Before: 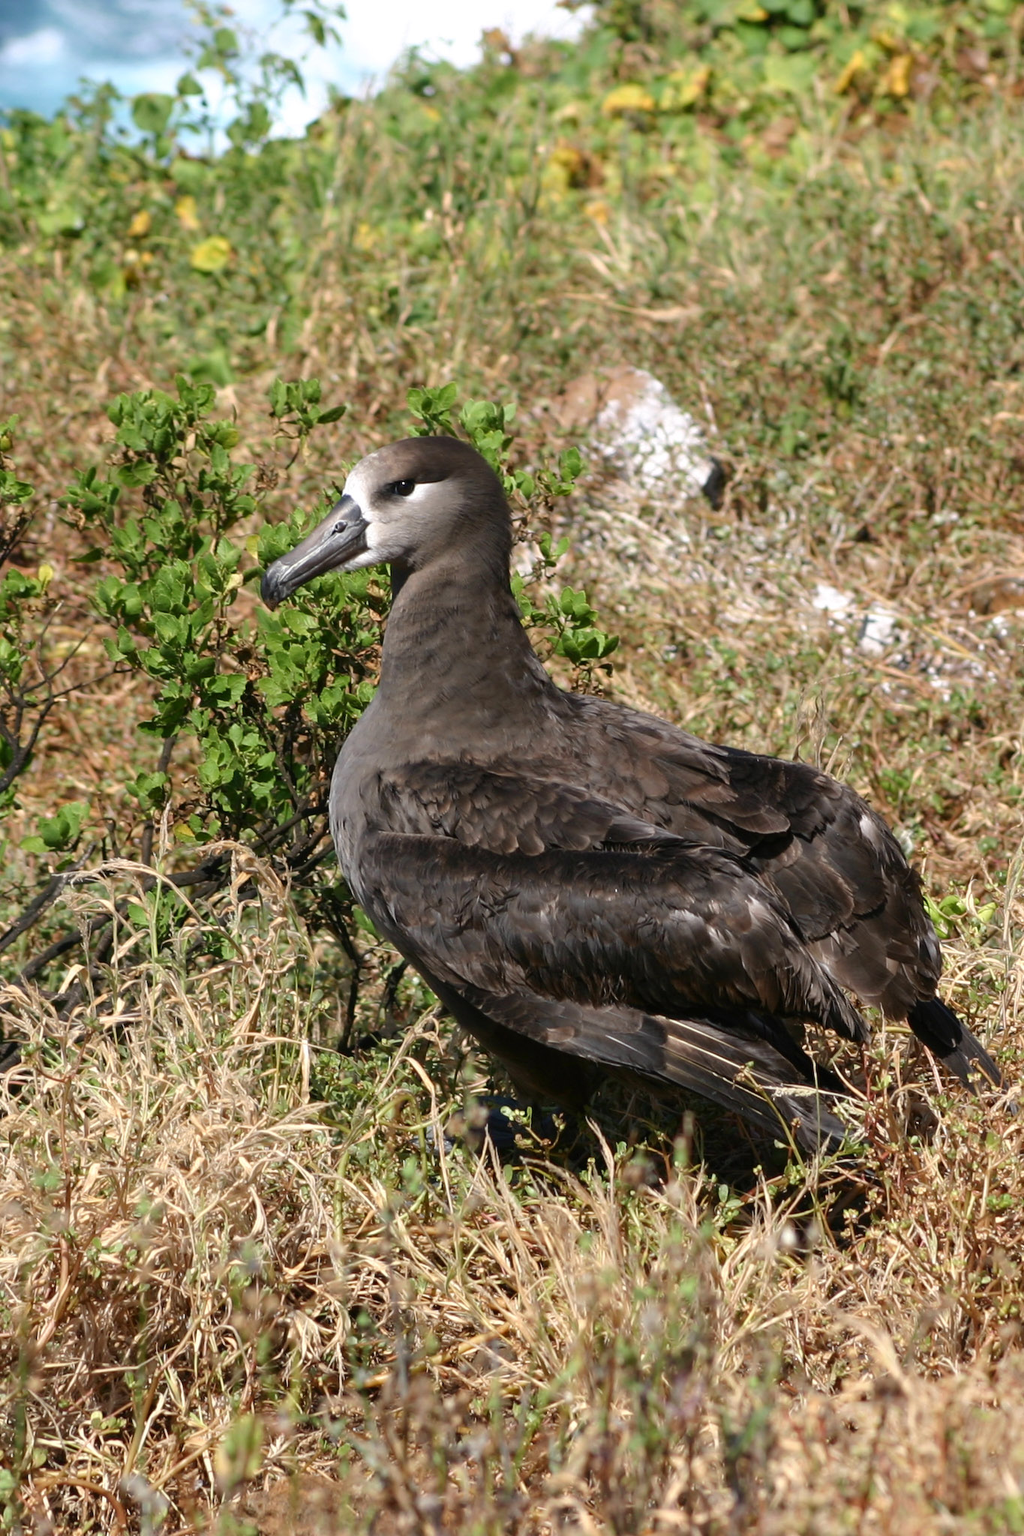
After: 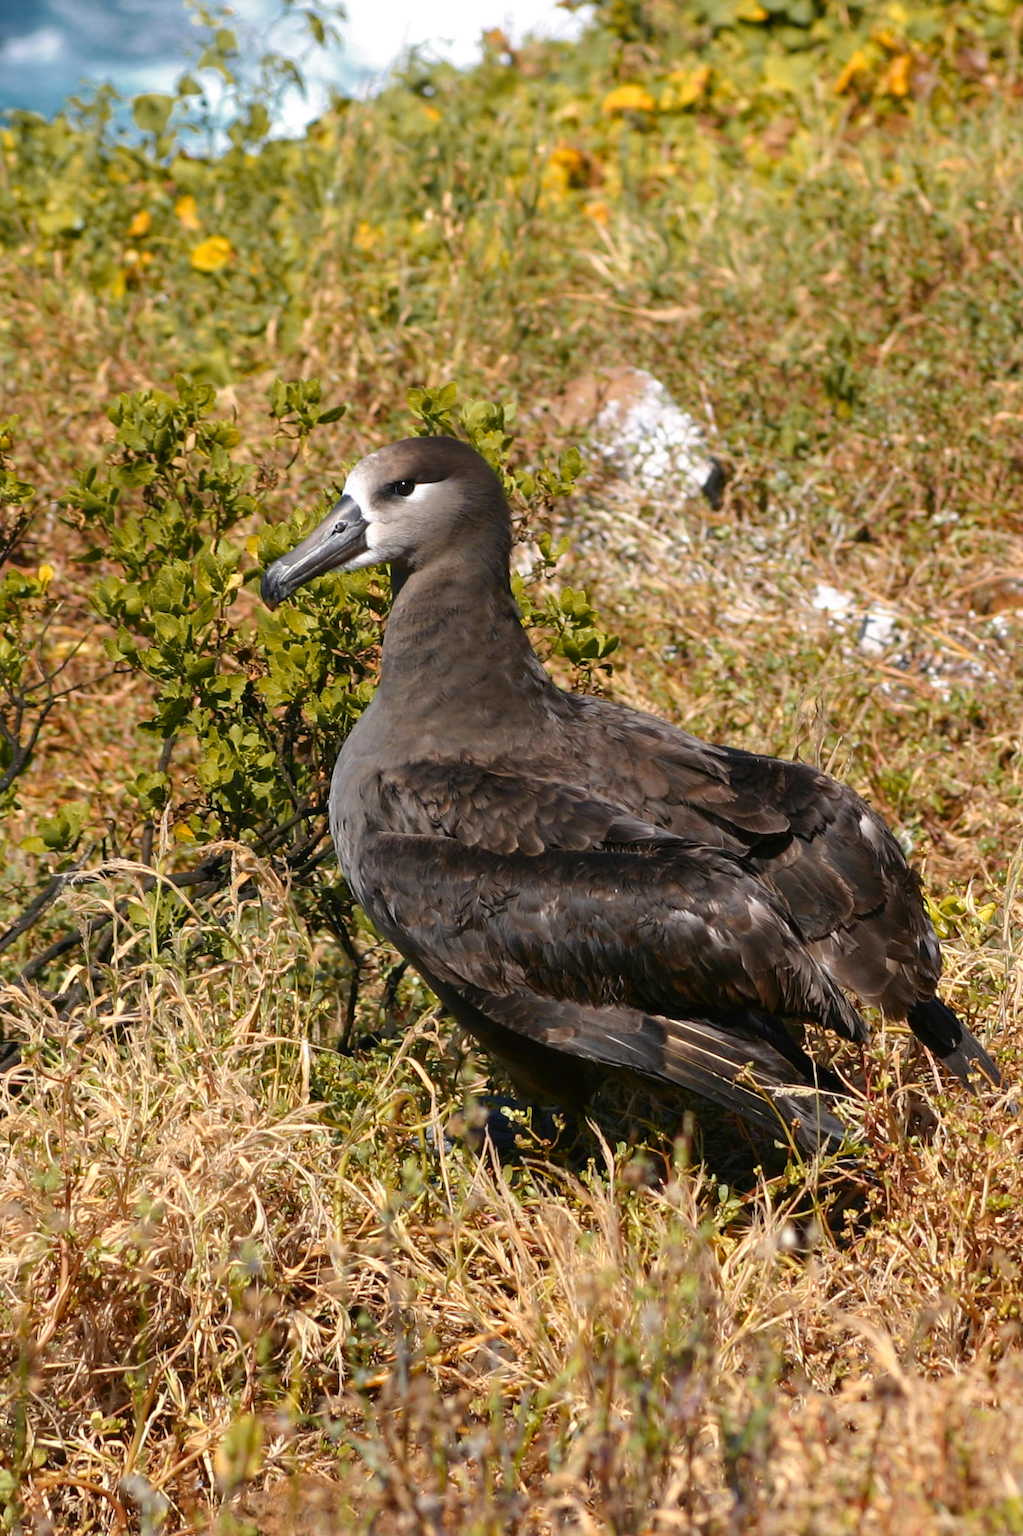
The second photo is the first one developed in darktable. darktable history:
color zones: curves: ch0 [(0, 0.499) (0.143, 0.5) (0.286, 0.5) (0.429, 0.476) (0.571, 0.284) (0.714, 0.243) (0.857, 0.449) (1, 0.499)]; ch1 [(0, 0.532) (0.143, 0.645) (0.286, 0.696) (0.429, 0.211) (0.571, 0.504) (0.714, 0.493) (0.857, 0.495) (1, 0.532)]; ch2 [(0, 0.5) (0.143, 0.5) (0.286, 0.427) (0.429, 0.324) (0.571, 0.5) (0.714, 0.5) (0.857, 0.5) (1, 0.5)]
